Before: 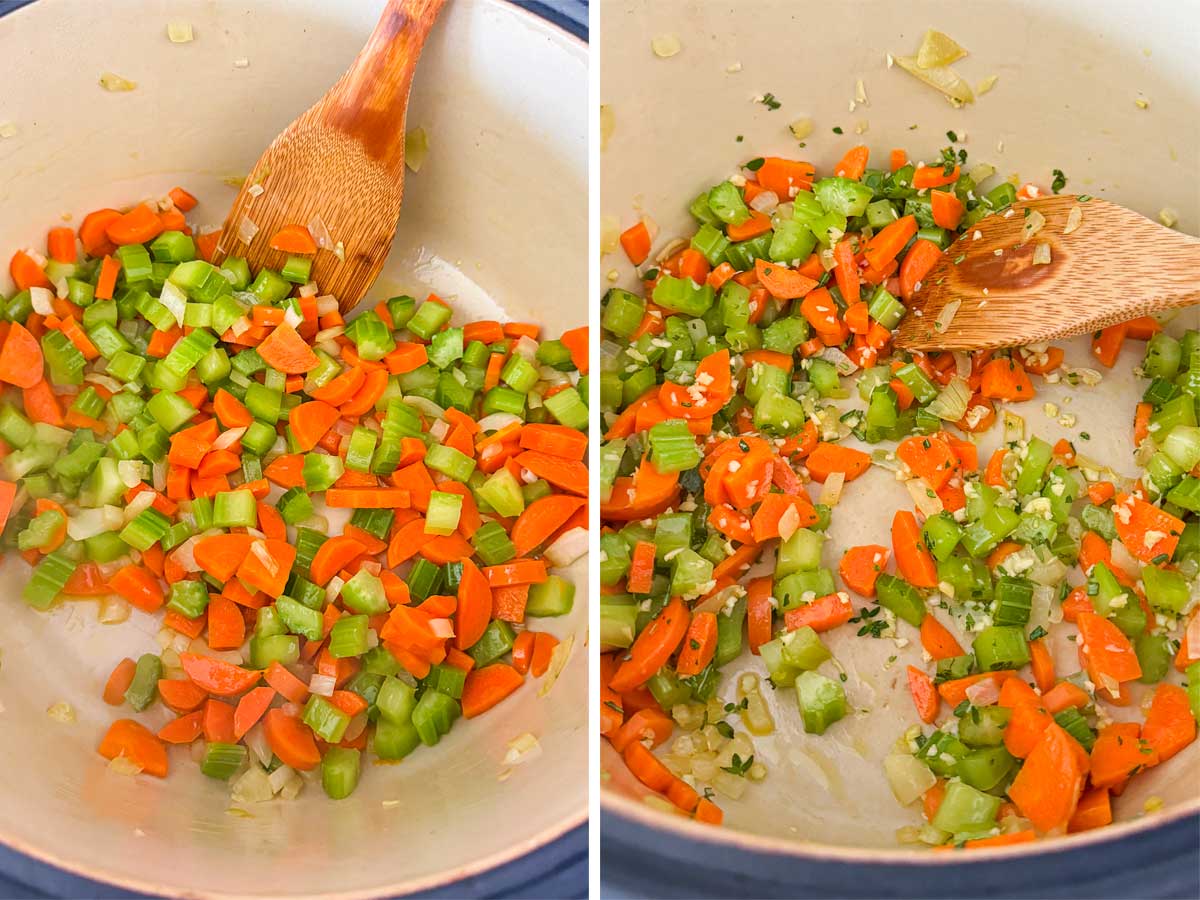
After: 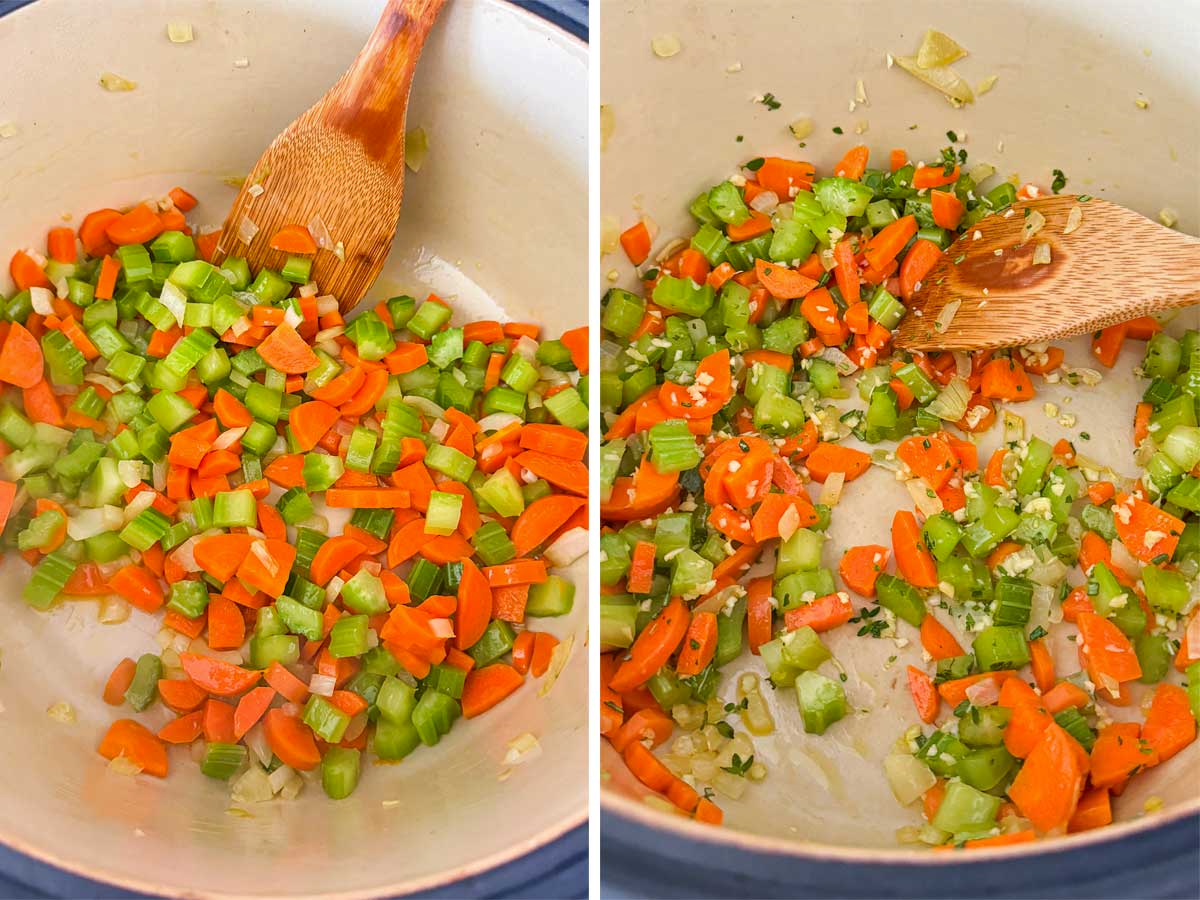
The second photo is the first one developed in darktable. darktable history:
shadows and highlights: radius 127.98, shadows 30.38, highlights -31.24, low approximation 0.01, soften with gaussian
